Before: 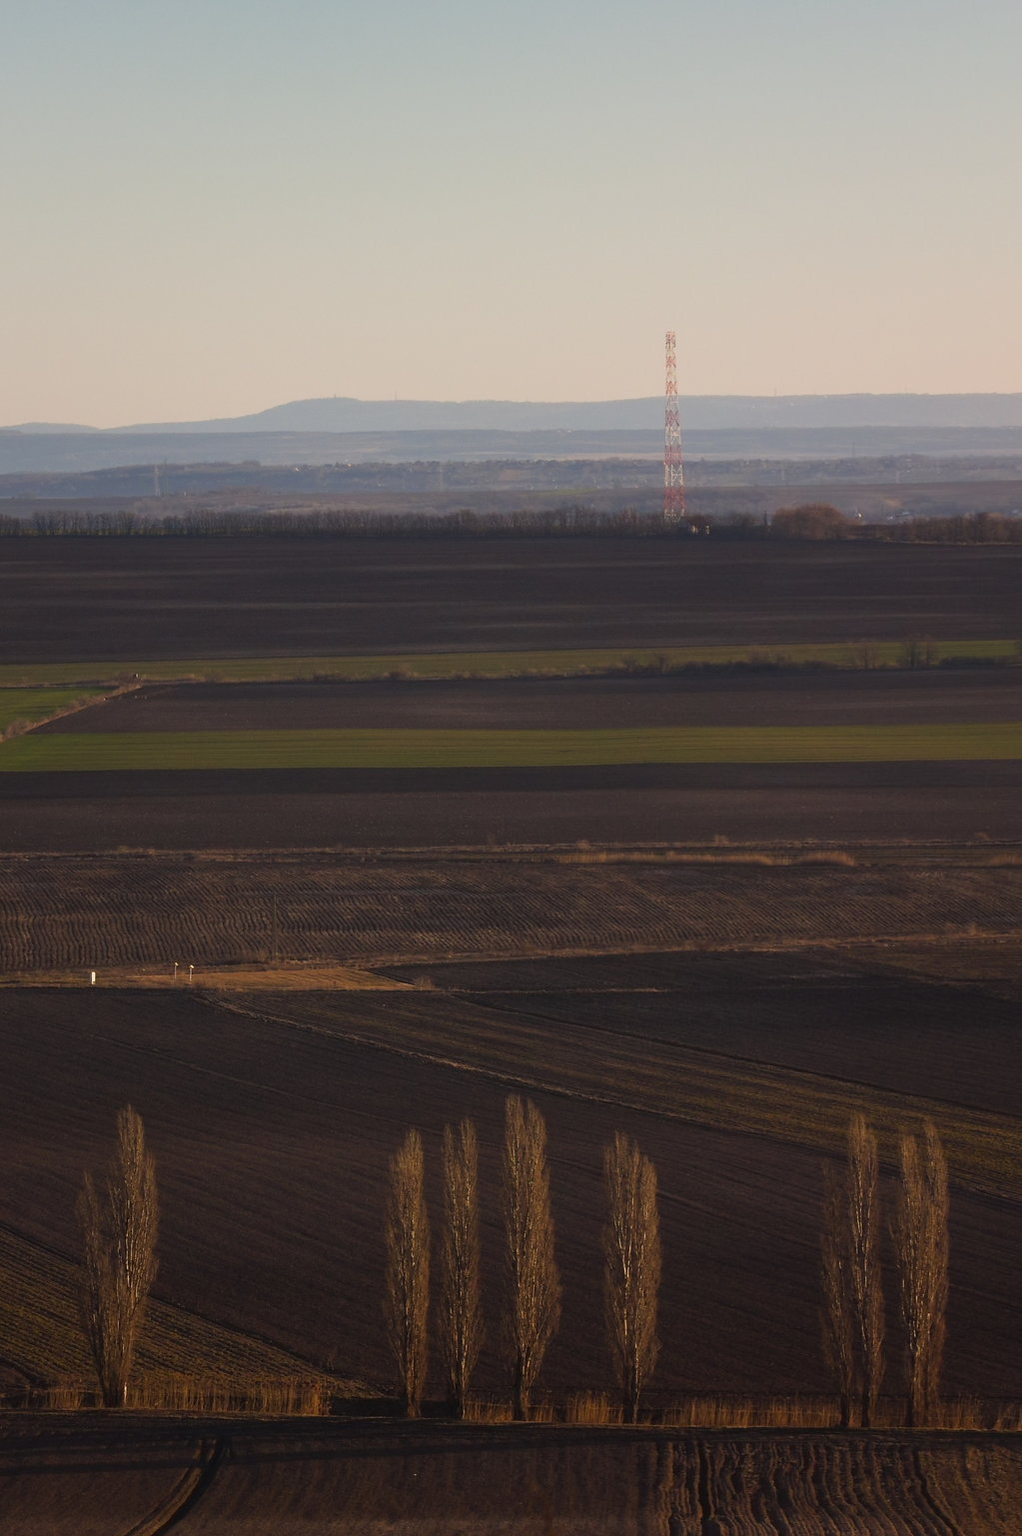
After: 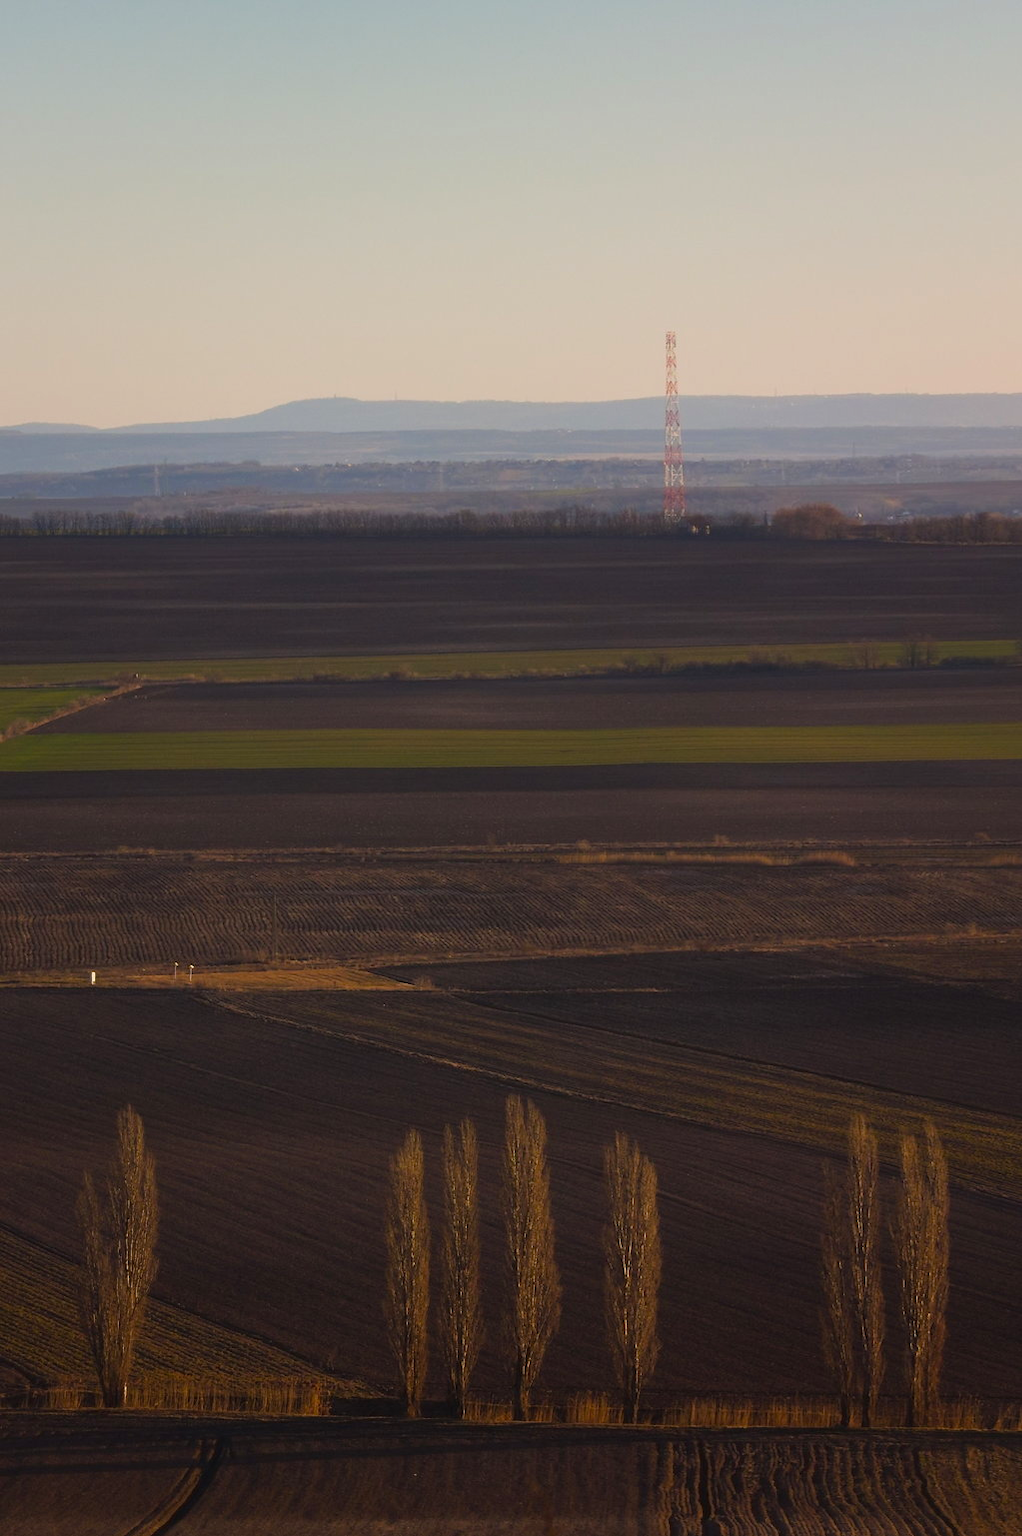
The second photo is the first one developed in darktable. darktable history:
color balance rgb: power › hue 62.44°, perceptual saturation grading › global saturation 11.565%, global vibrance 20%
tone equalizer: edges refinement/feathering 500, mask exposure compensation -1.27 EV, preserve details no
